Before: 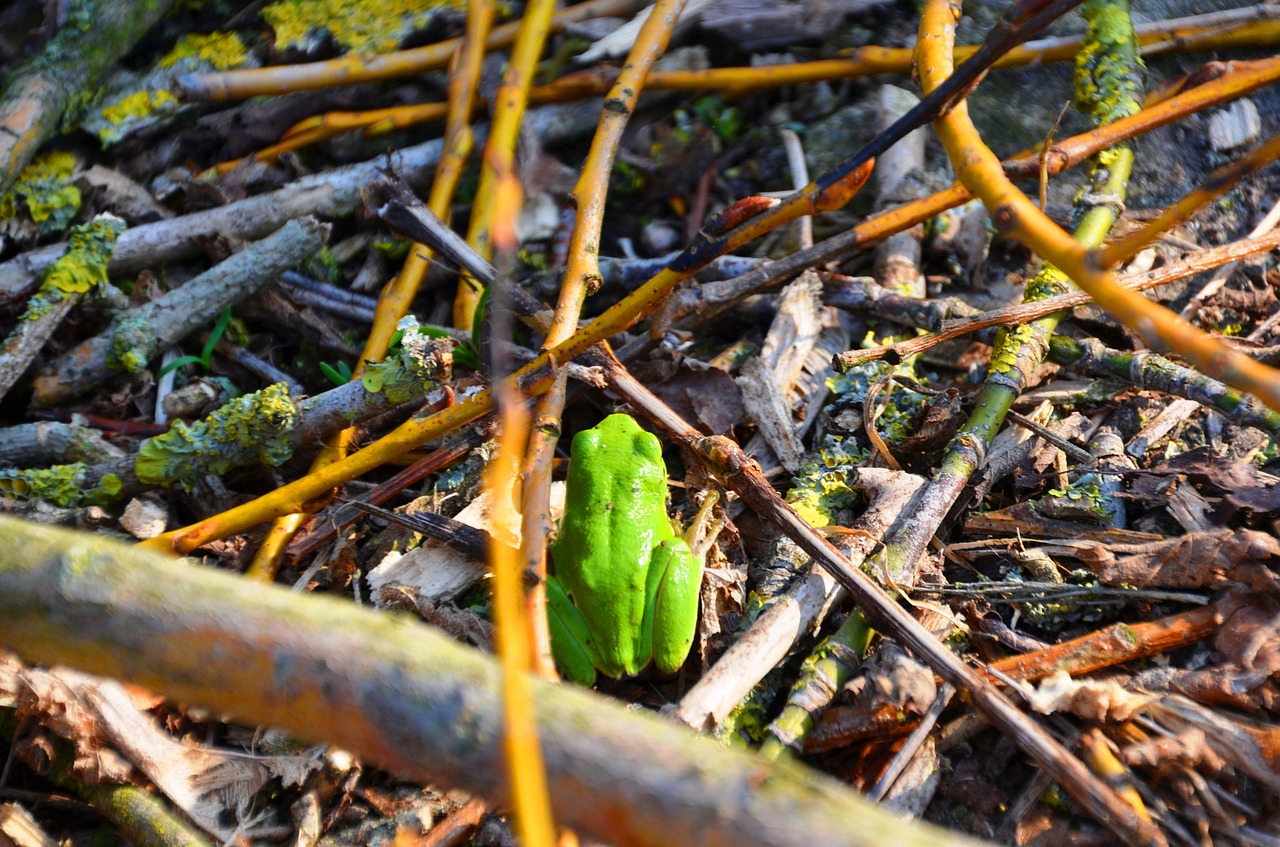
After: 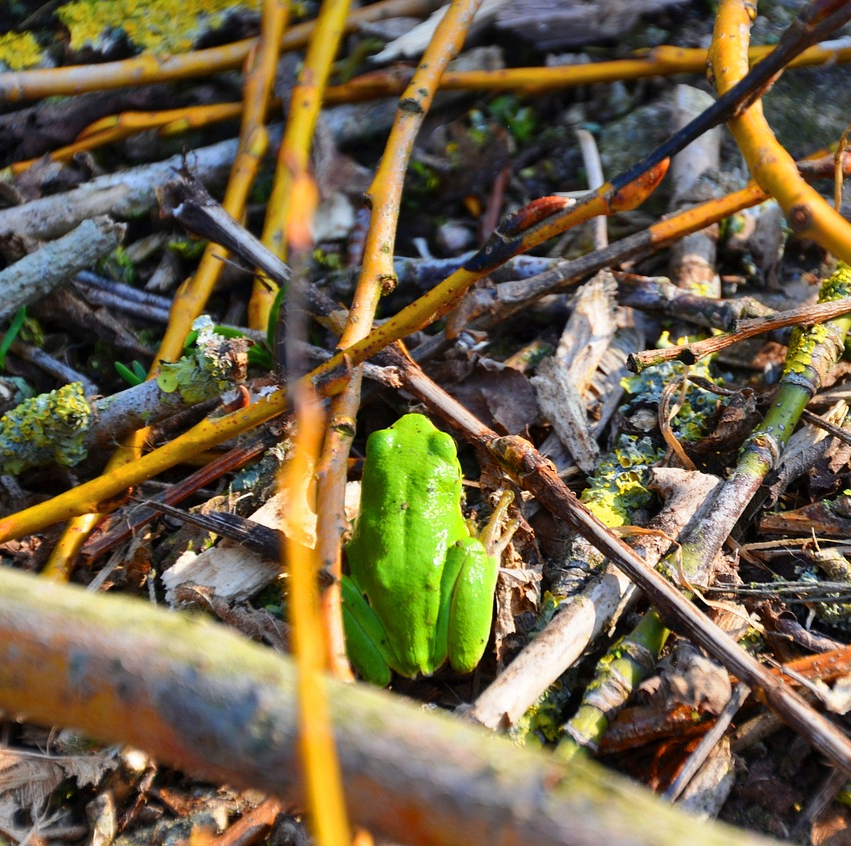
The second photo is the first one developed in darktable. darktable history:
crop and rotate: left 16.022%, right 17.428%
shadows and highlights: low approximation 0.01, soften with gaussian
